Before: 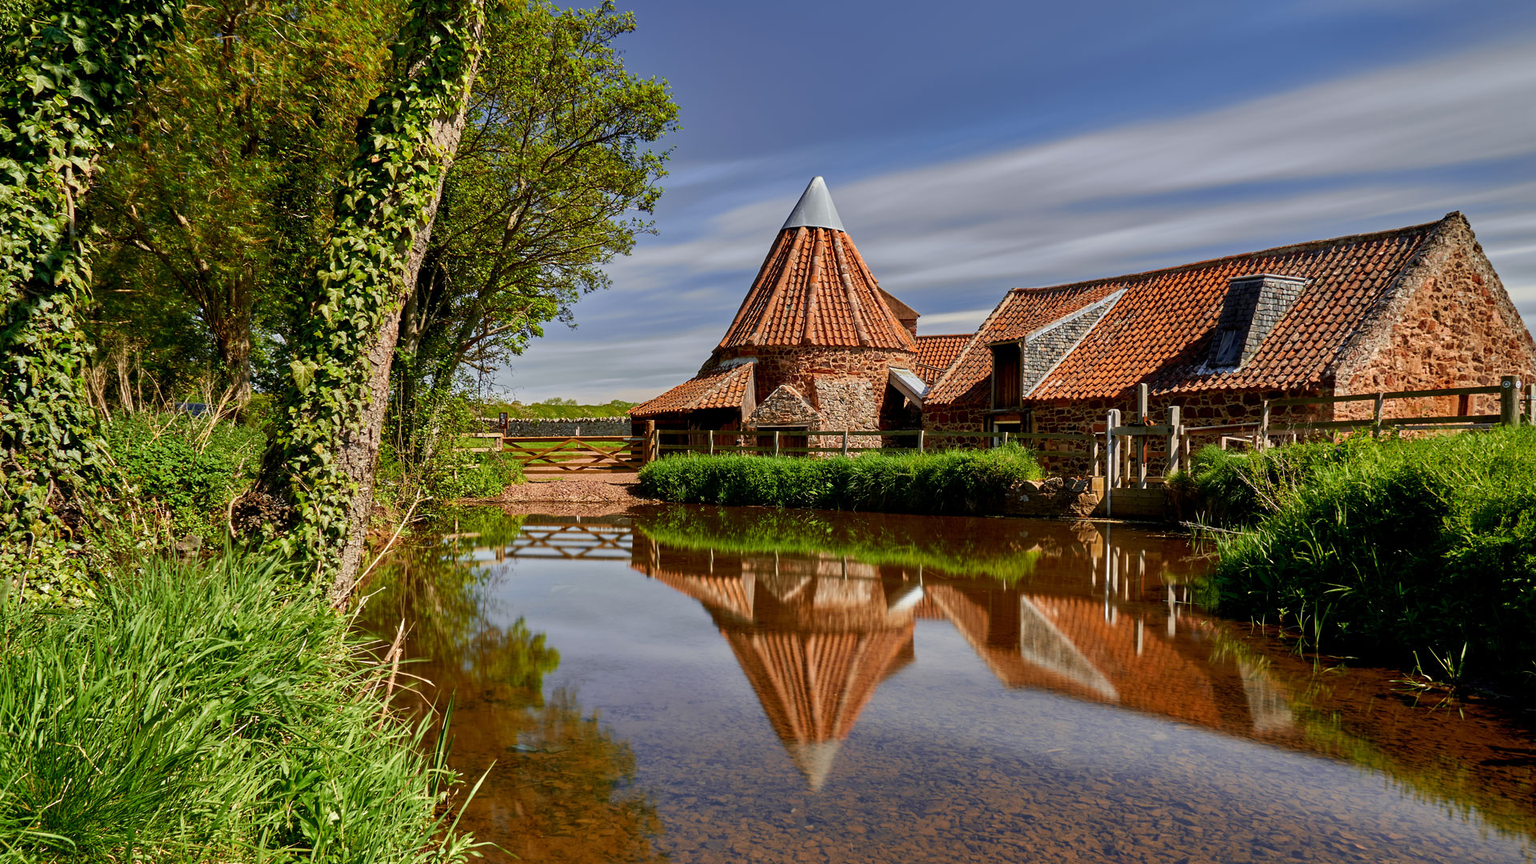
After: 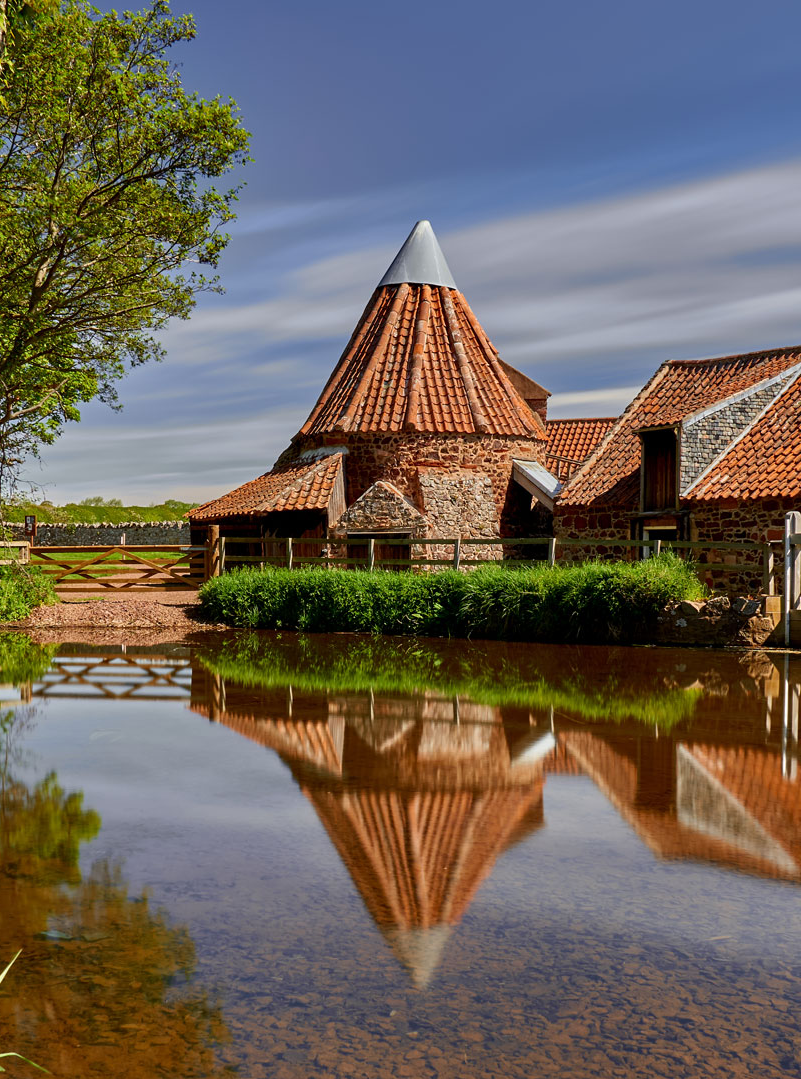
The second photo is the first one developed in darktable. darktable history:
crop: left 31.202%, right 27.07%
